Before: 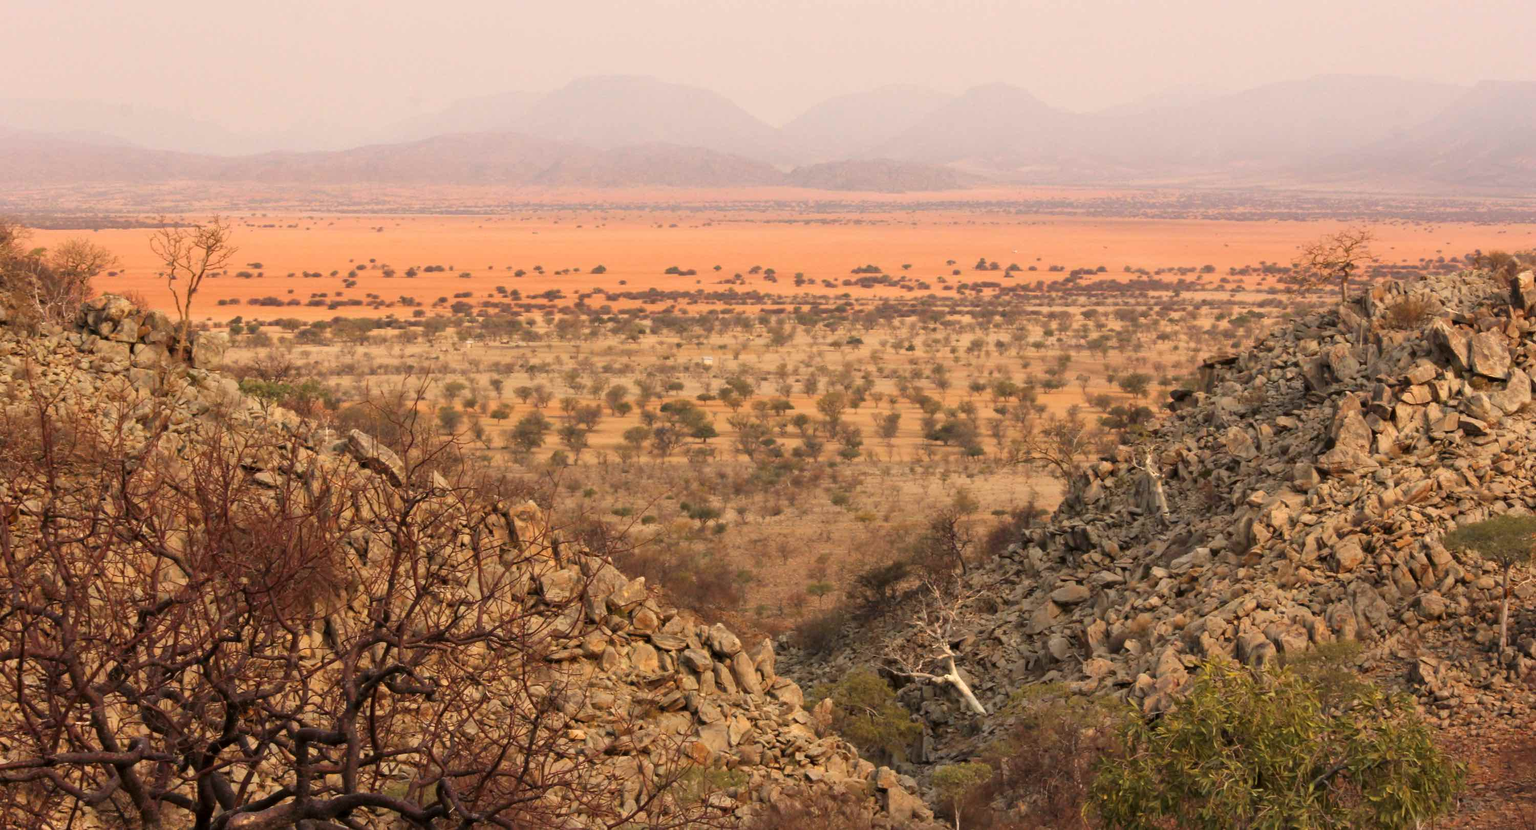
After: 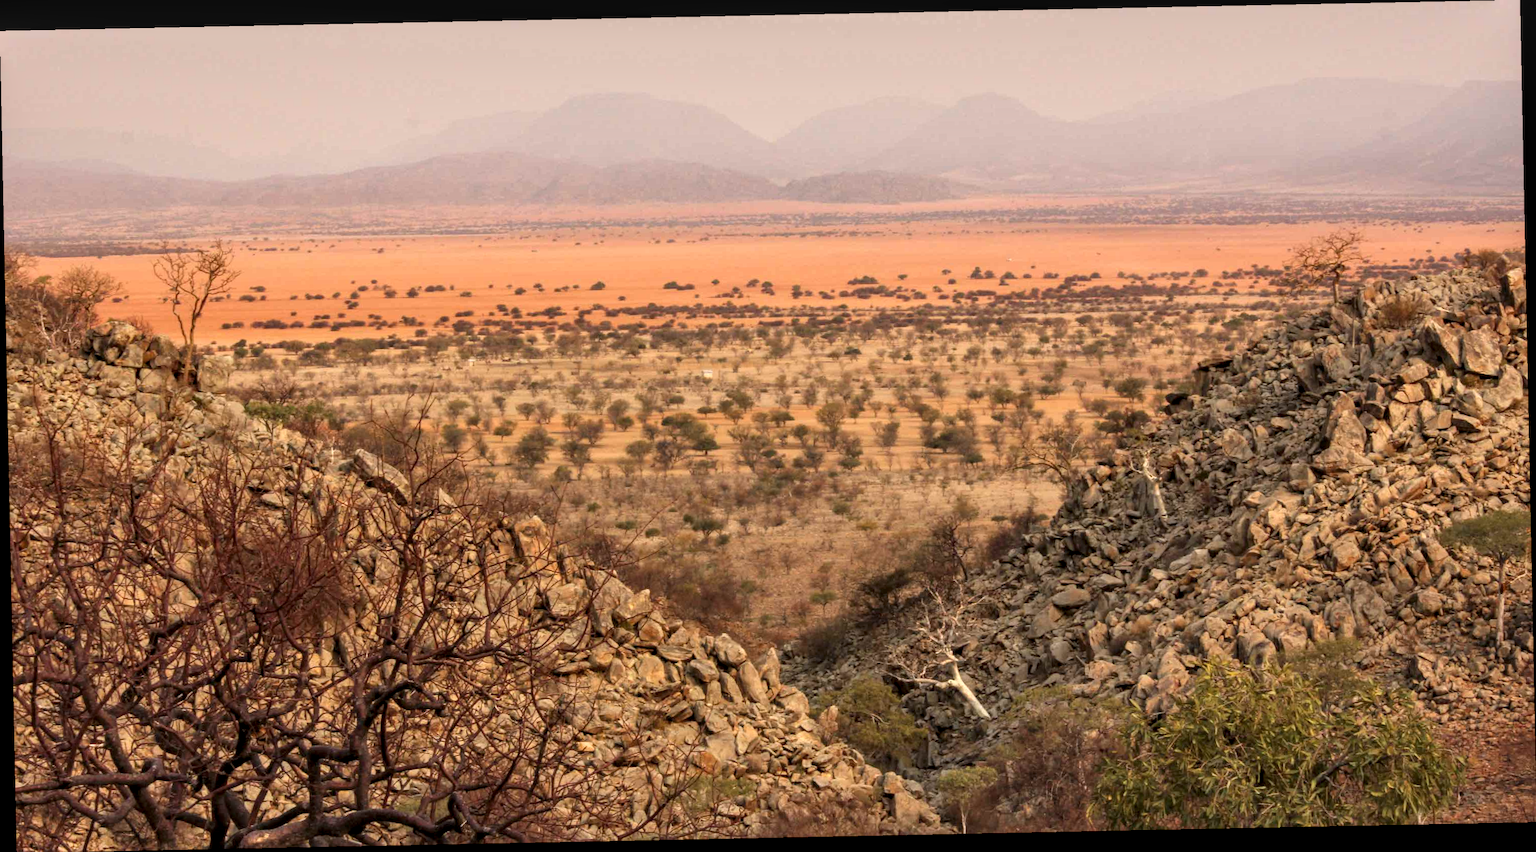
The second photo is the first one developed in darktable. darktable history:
local contrast: detail 140%
rotate and perspective: rotation -1.17°, automatic cropping off
